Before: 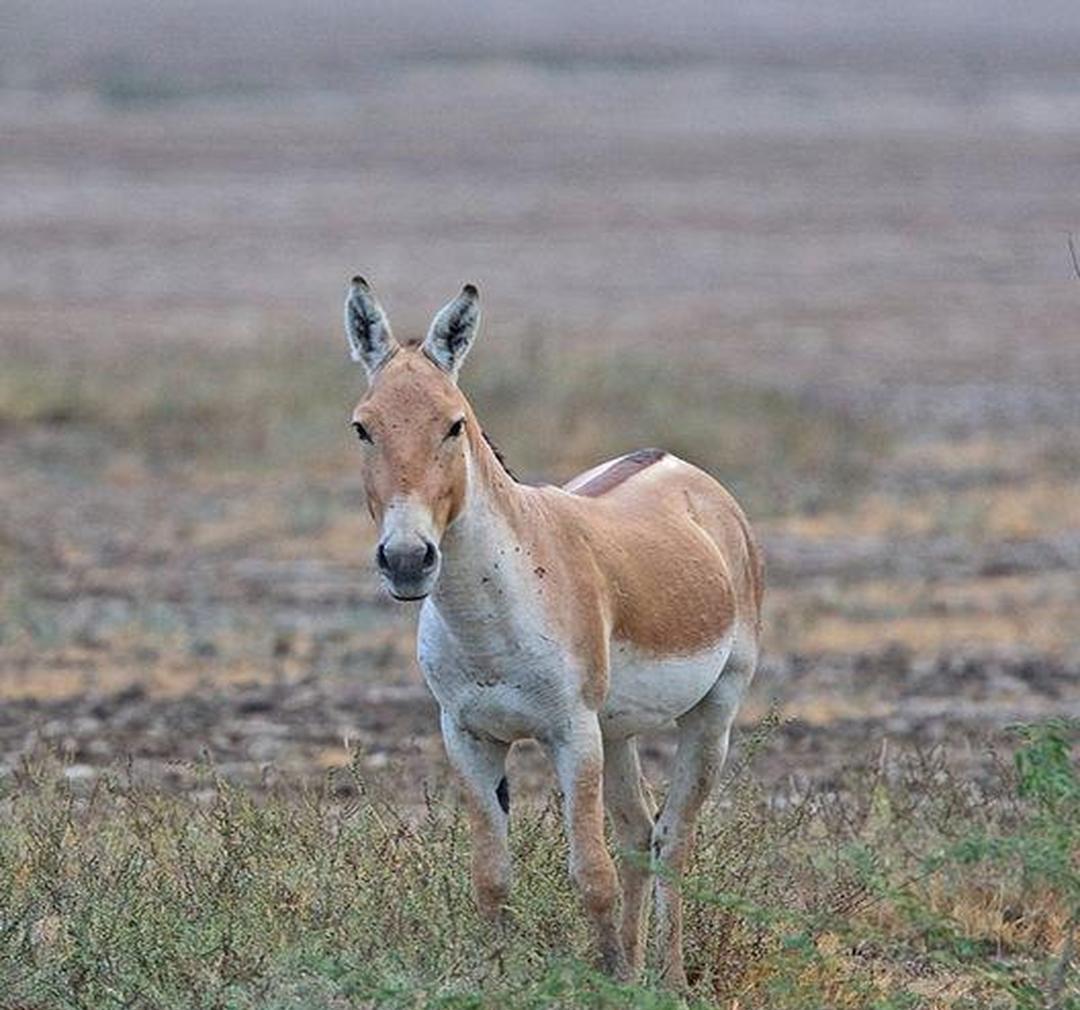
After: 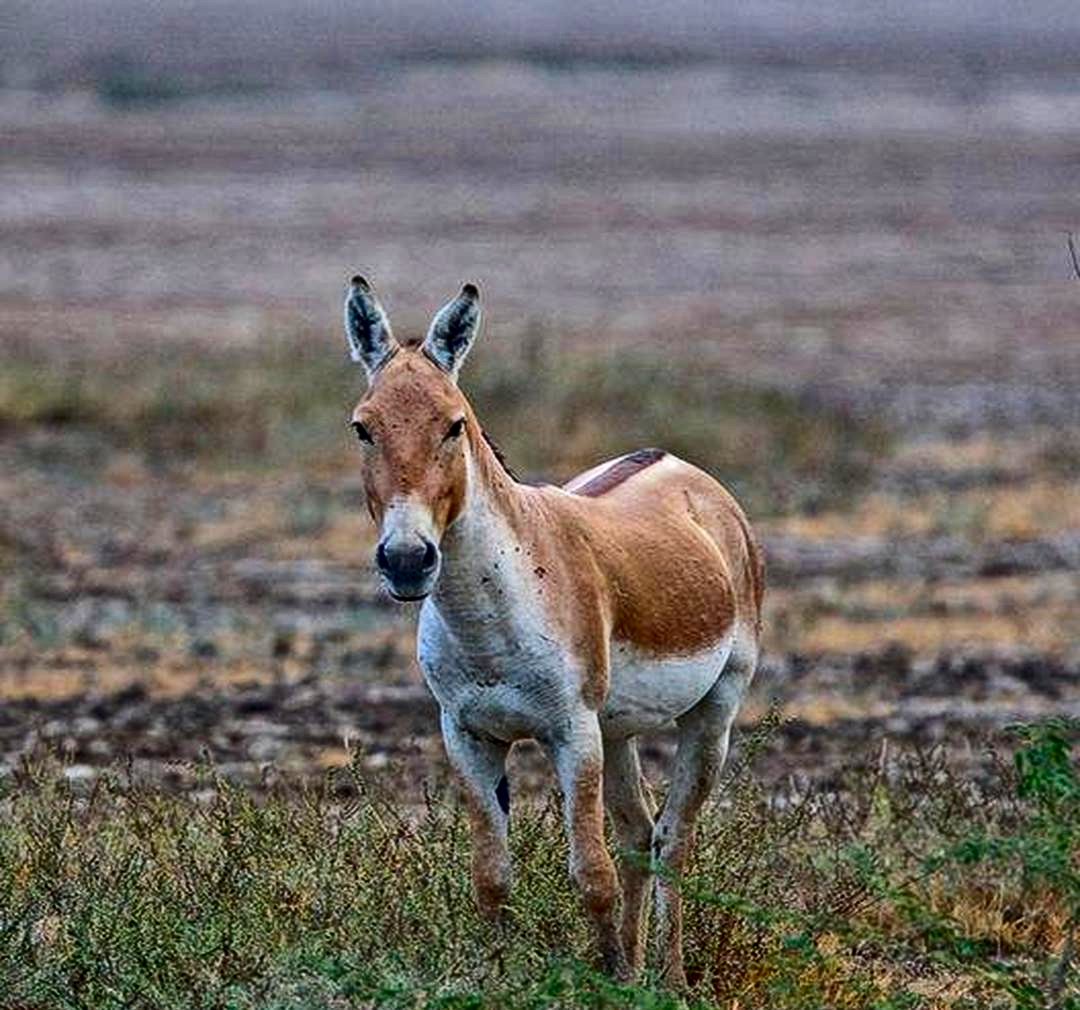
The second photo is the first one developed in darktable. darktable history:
contrast brightness saturation: contrast 0.24, brightness -0.24, saturation 0.14
color zones: curves: ch0 [(0, 0.425) (0.143, 0.422) (0.286, 0.42) (0.429, 0.419) (0.571, 0.419) (0.714, 0.42) (0.857, 0.422) (1, 0.425)]; ch1 [(0, 0.666) (0.143, 0.669) (0.286, 0.671) (0.429, 0.67) (0.571, 0.67) (0.714, 0.67) (0.857, 0.67) (1, 0.666)]
local contrast: on, module defaults
